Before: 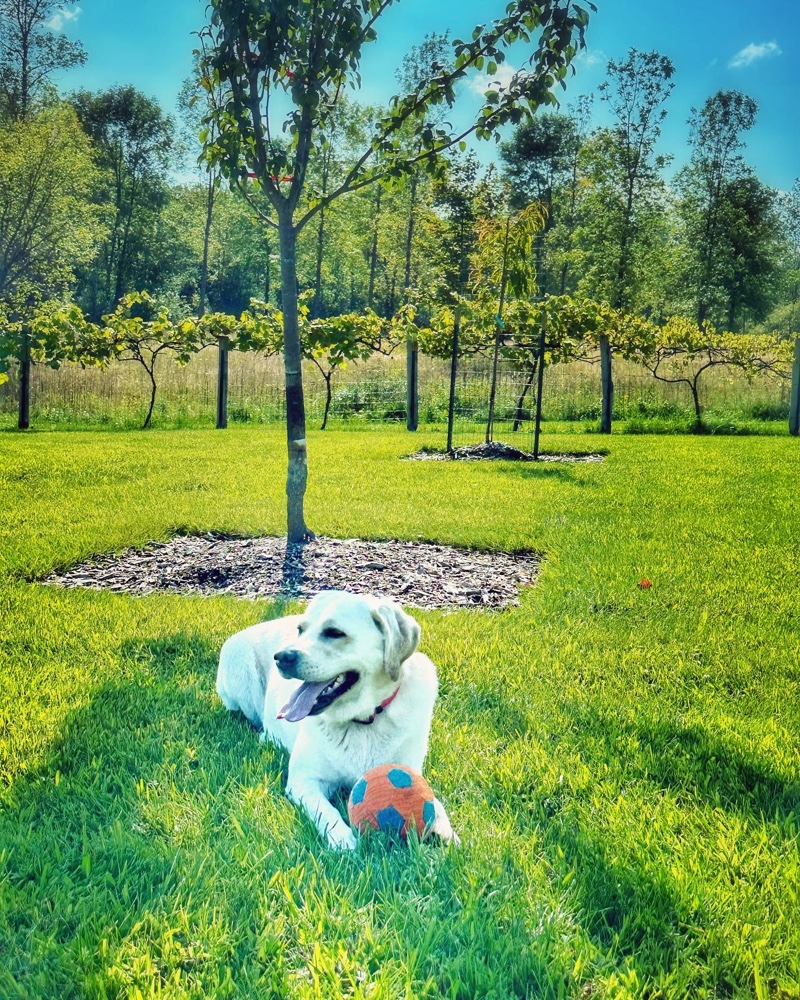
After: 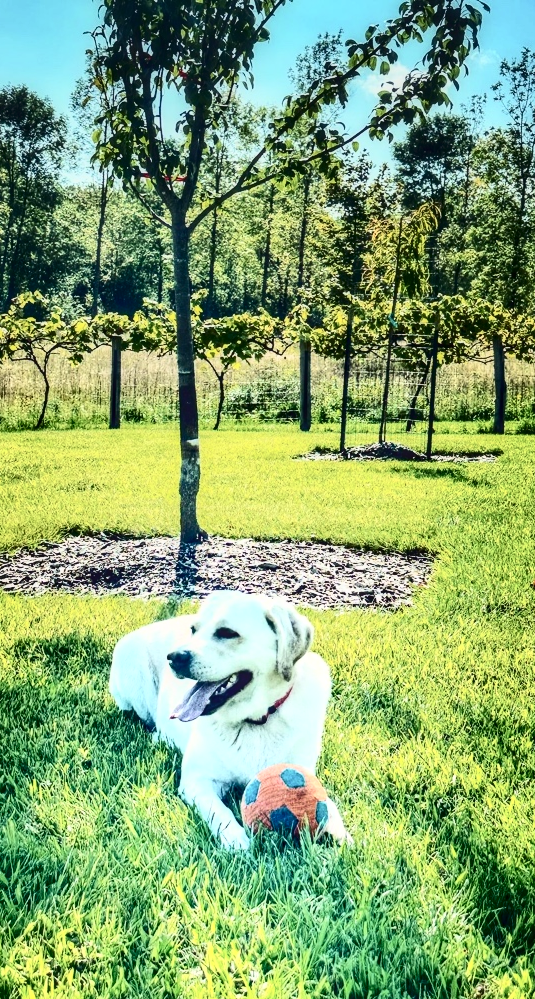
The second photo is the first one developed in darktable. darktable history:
crop and rotate: left 13.594%, right 19.528%
local contrast: on, module defaults
contrast brightness saturation: contrast 0.498, saturation -0.095
